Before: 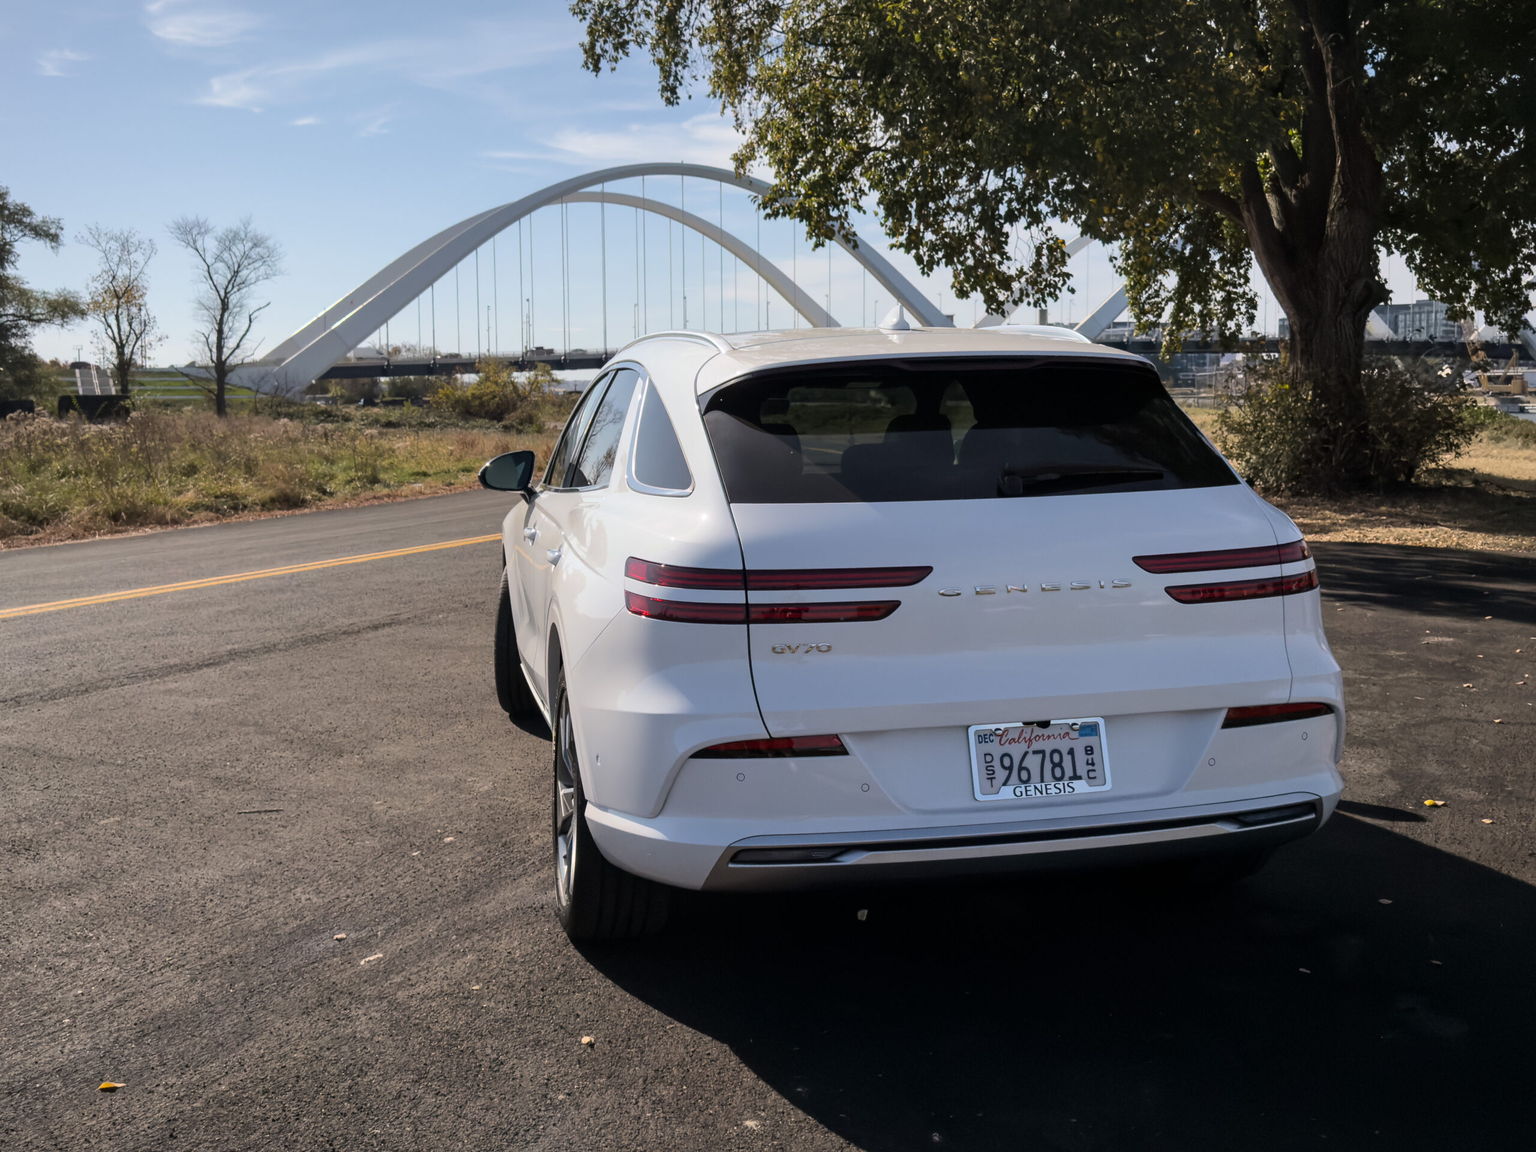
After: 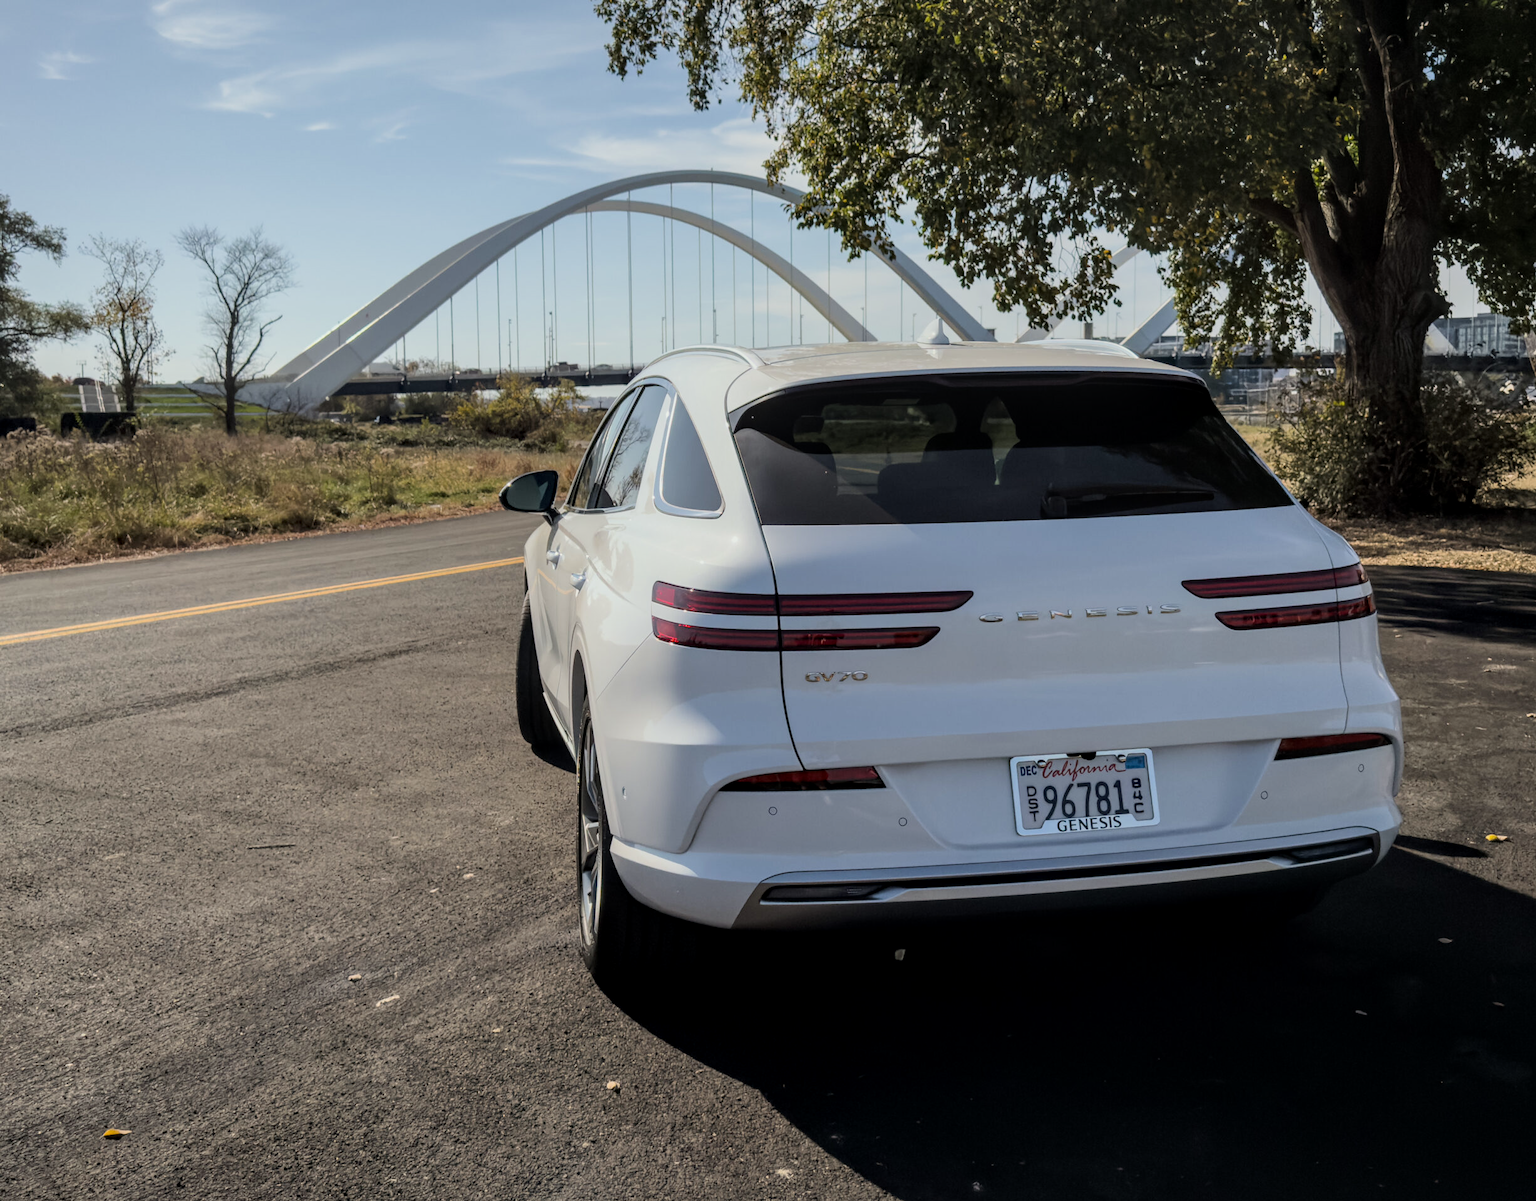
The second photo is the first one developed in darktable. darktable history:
filmic rgb: black relative exposure -14.19 EV, white relative exposure 3.39 EV, hardness 7.89, preserve chrominance max RGB
crop: right 4.126%, bottom 0.031%
color correction: highlights a* -2.68, highlights b* 2.57
local contrast: on, module defaults
